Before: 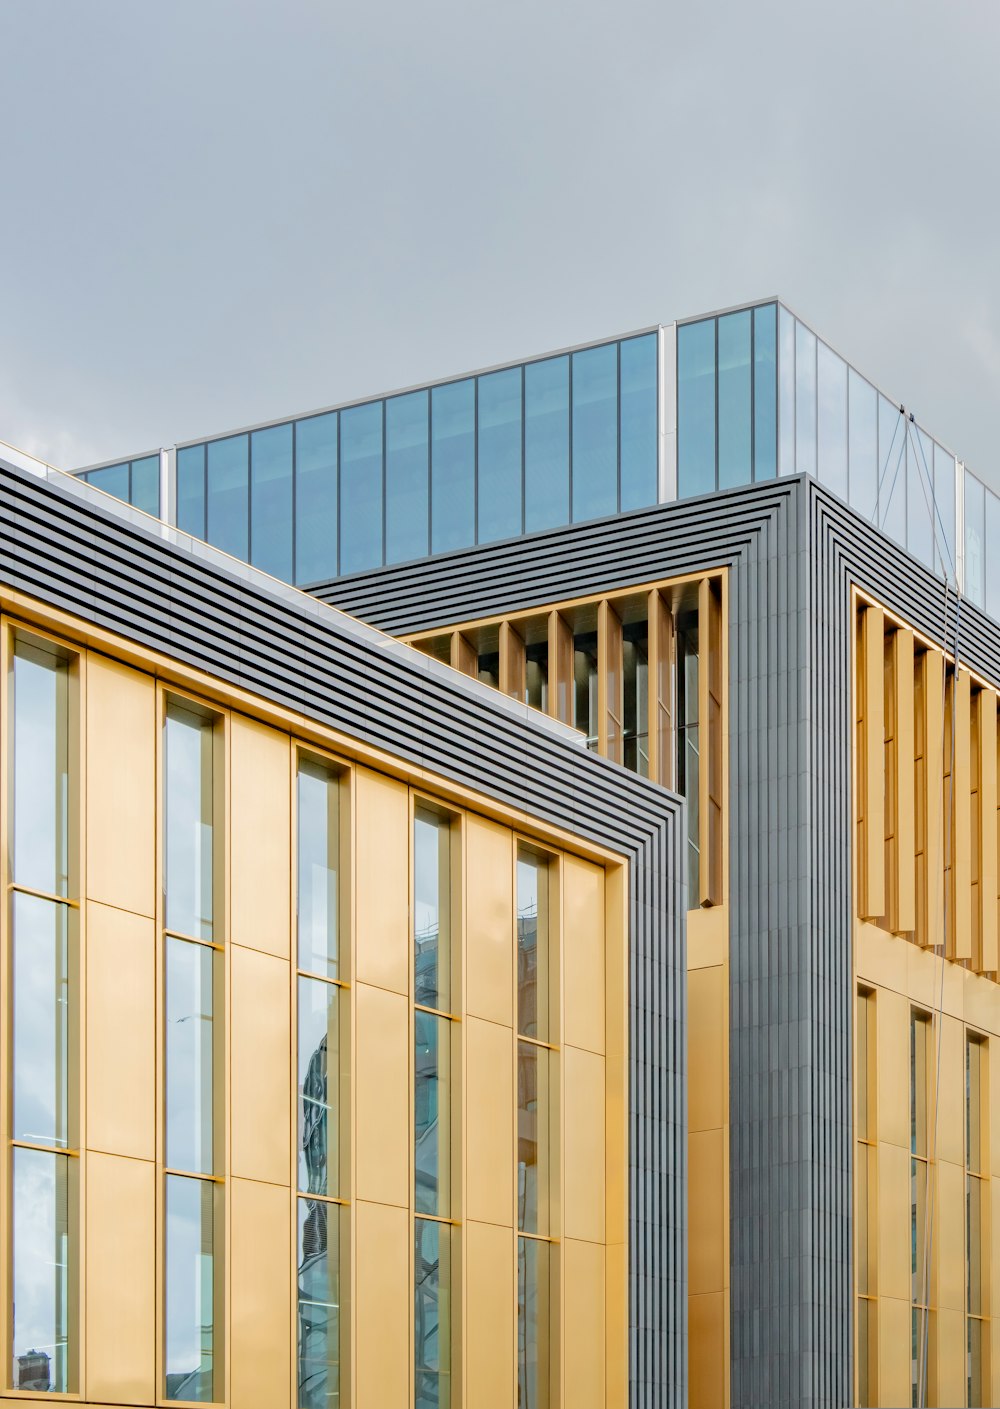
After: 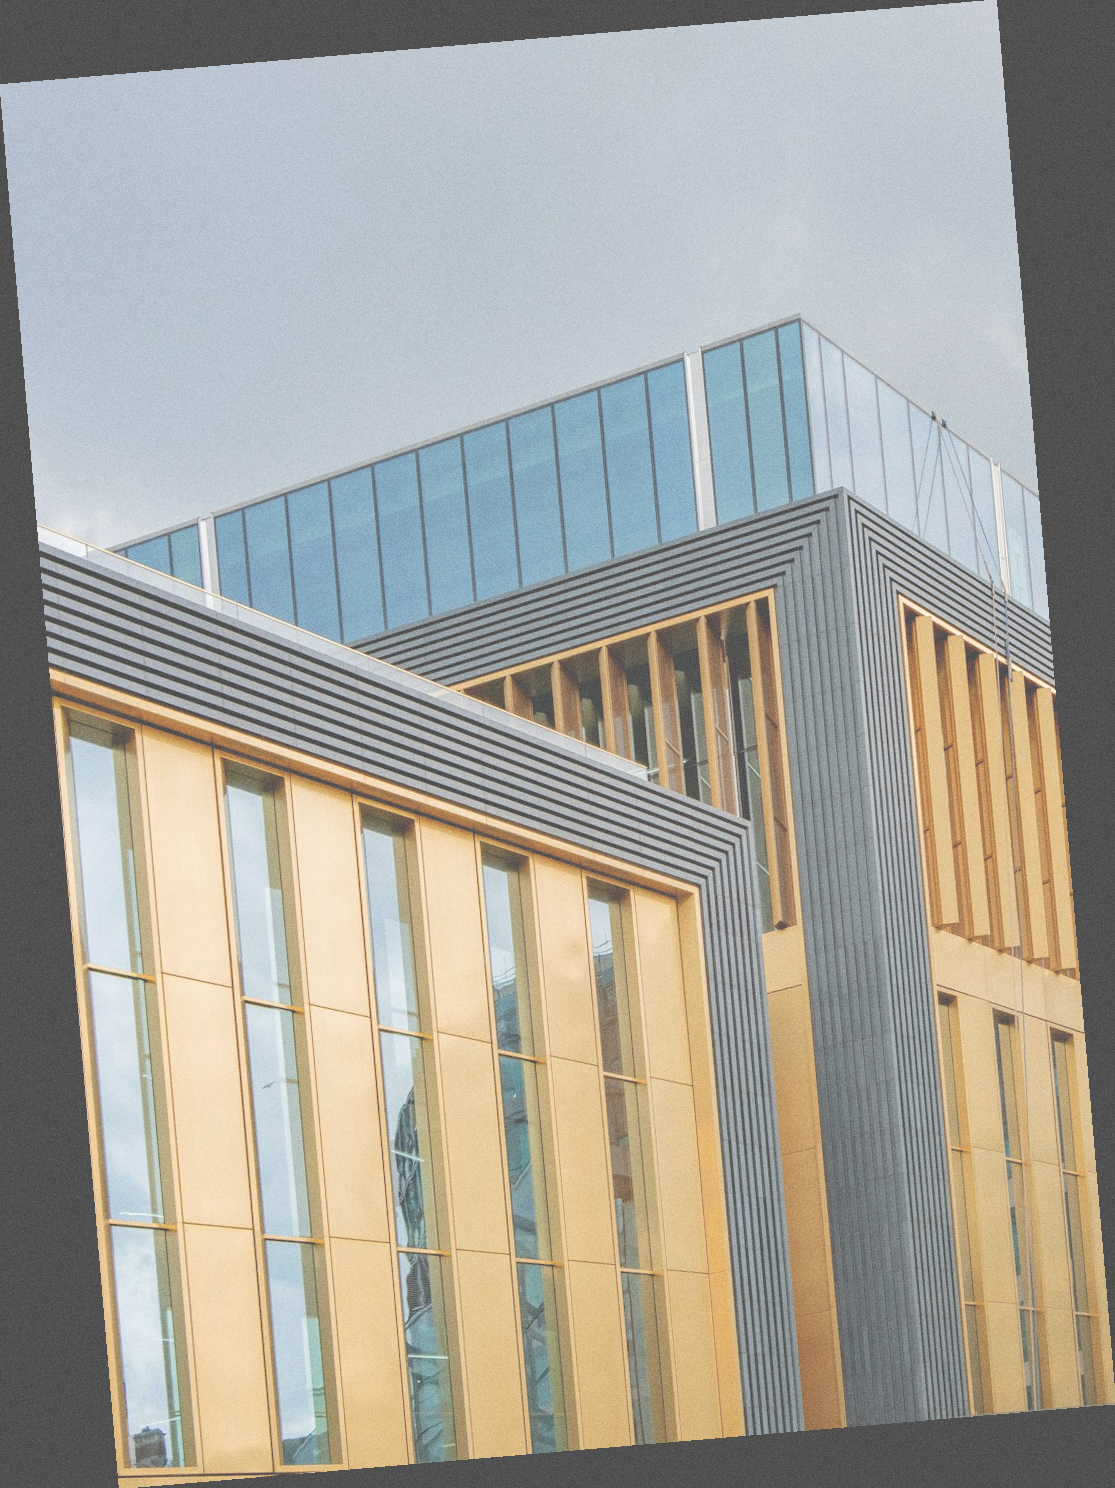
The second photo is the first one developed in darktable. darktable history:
grain: coarseness 0.09 ISO
exposure: black level correction -0.087, compensate highlight preservation false
rotate and perspective: rotation -4.86°, automatic cropping off
